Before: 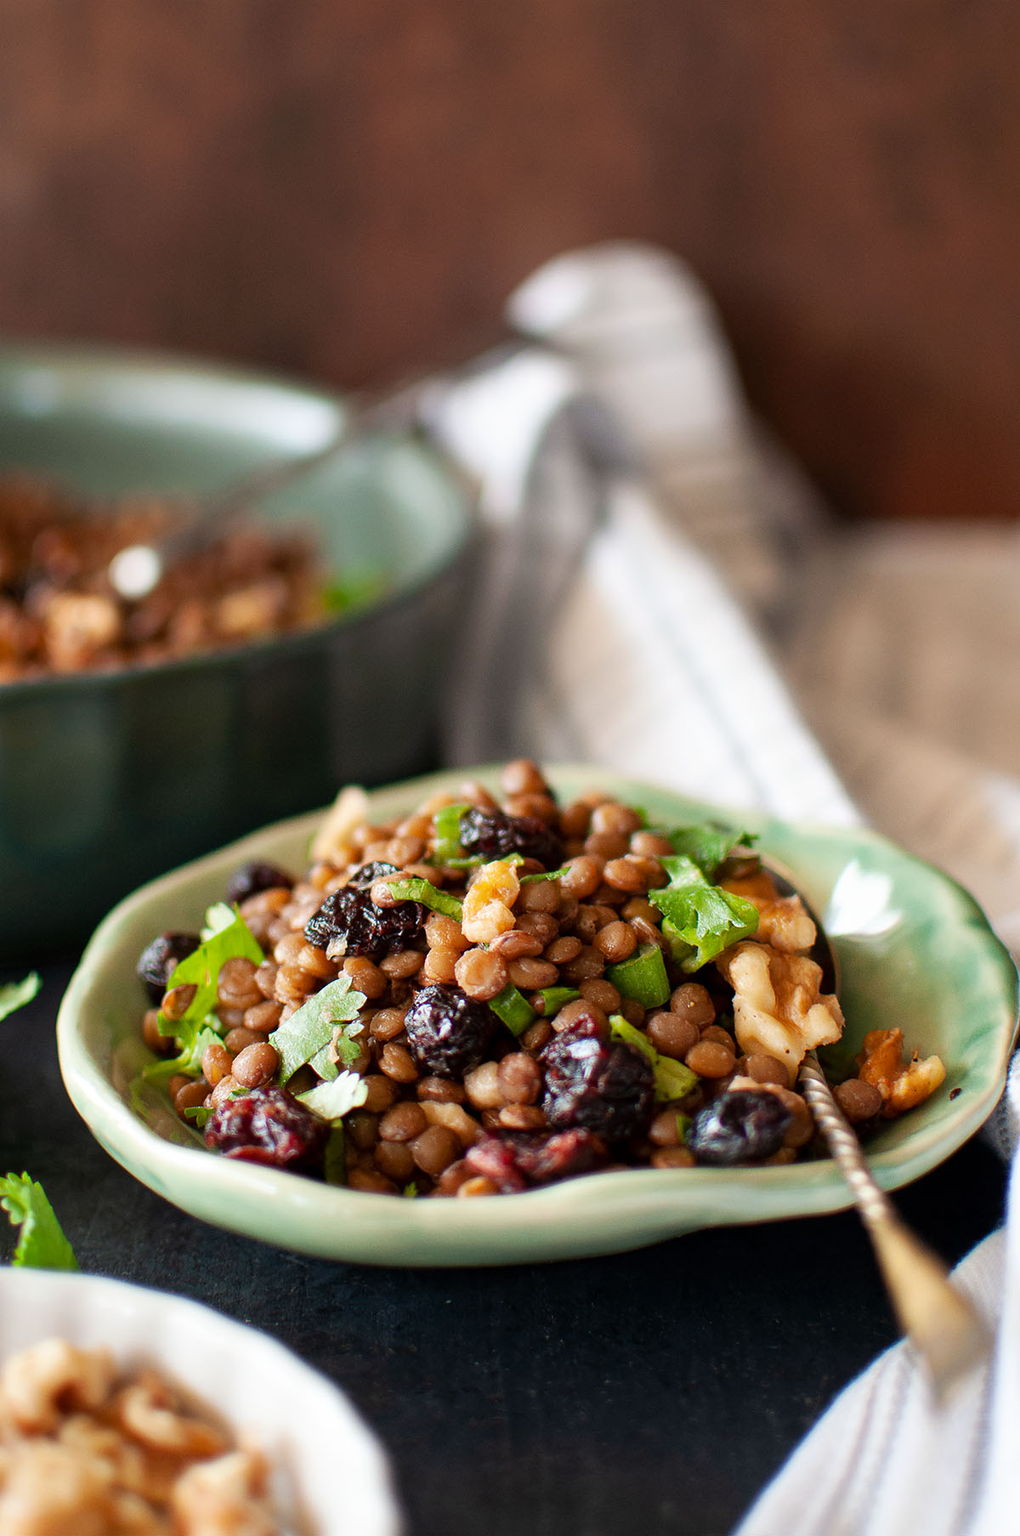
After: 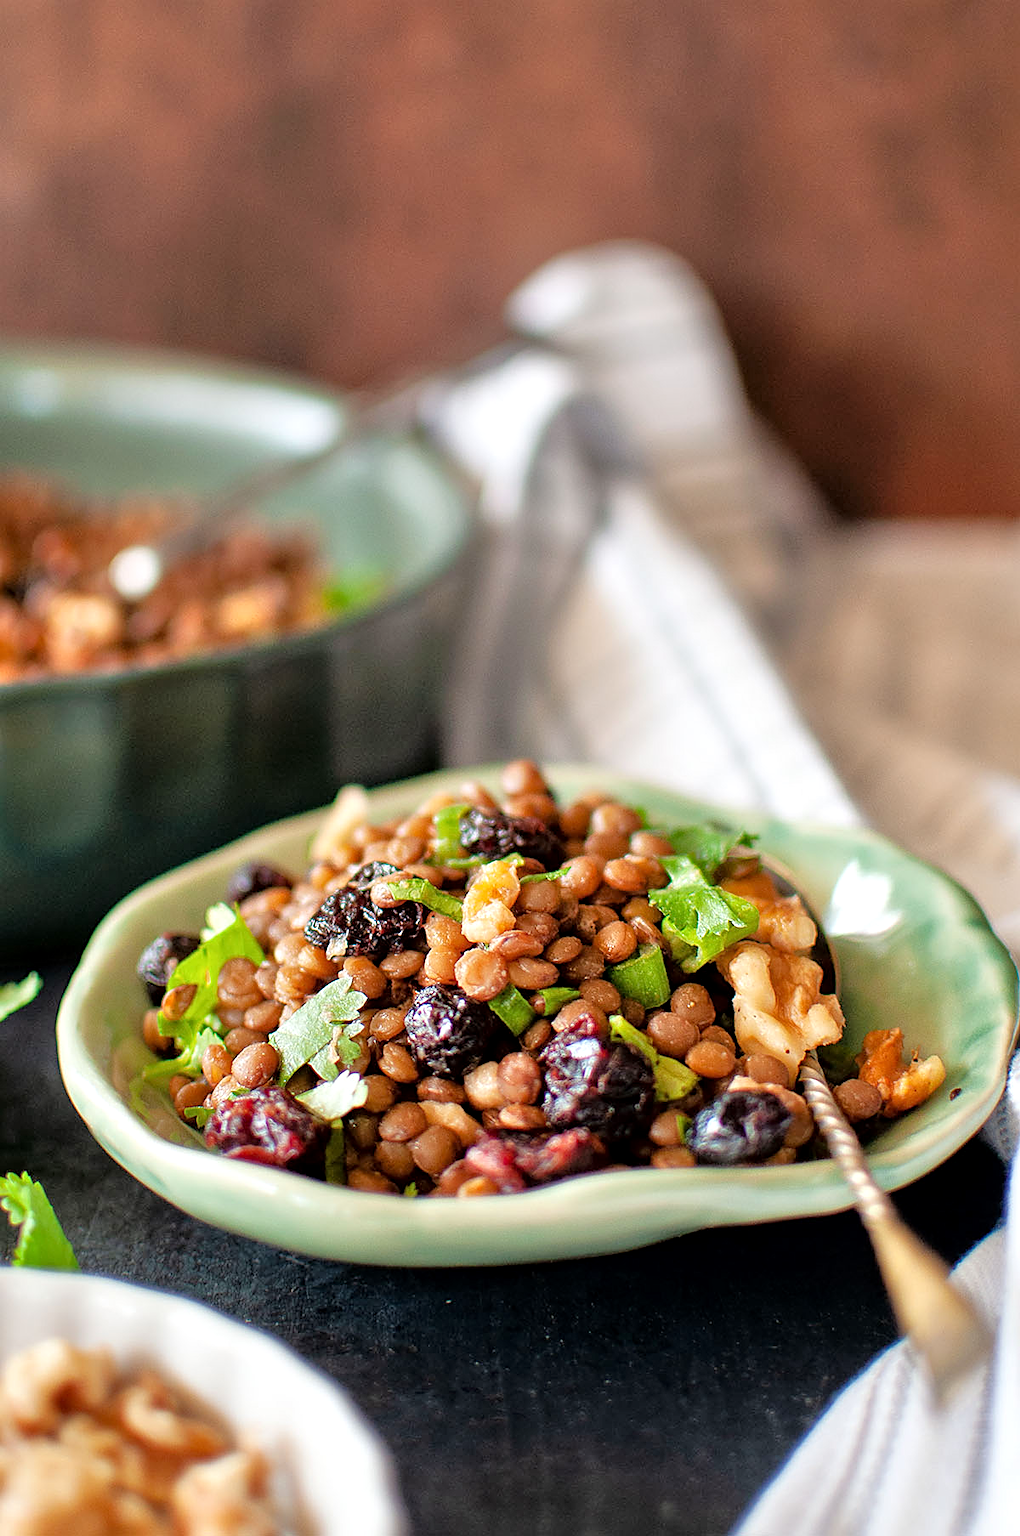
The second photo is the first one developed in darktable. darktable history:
local contrast: highlights 100%, shadows 100%, detail 120%, midtone range 0.2
tone equalizer: -7 EV 0.15 EV, -6 EV 0.6 EV, -5 EV 1.15 EV, -4 EV 1.33 EV, -3 EV 1.15 EV, -2 EV 0.6 EV, -1 EV 0.15 EV, mask exposure compensation -0.5 EV
sharpen: on, module defaults
